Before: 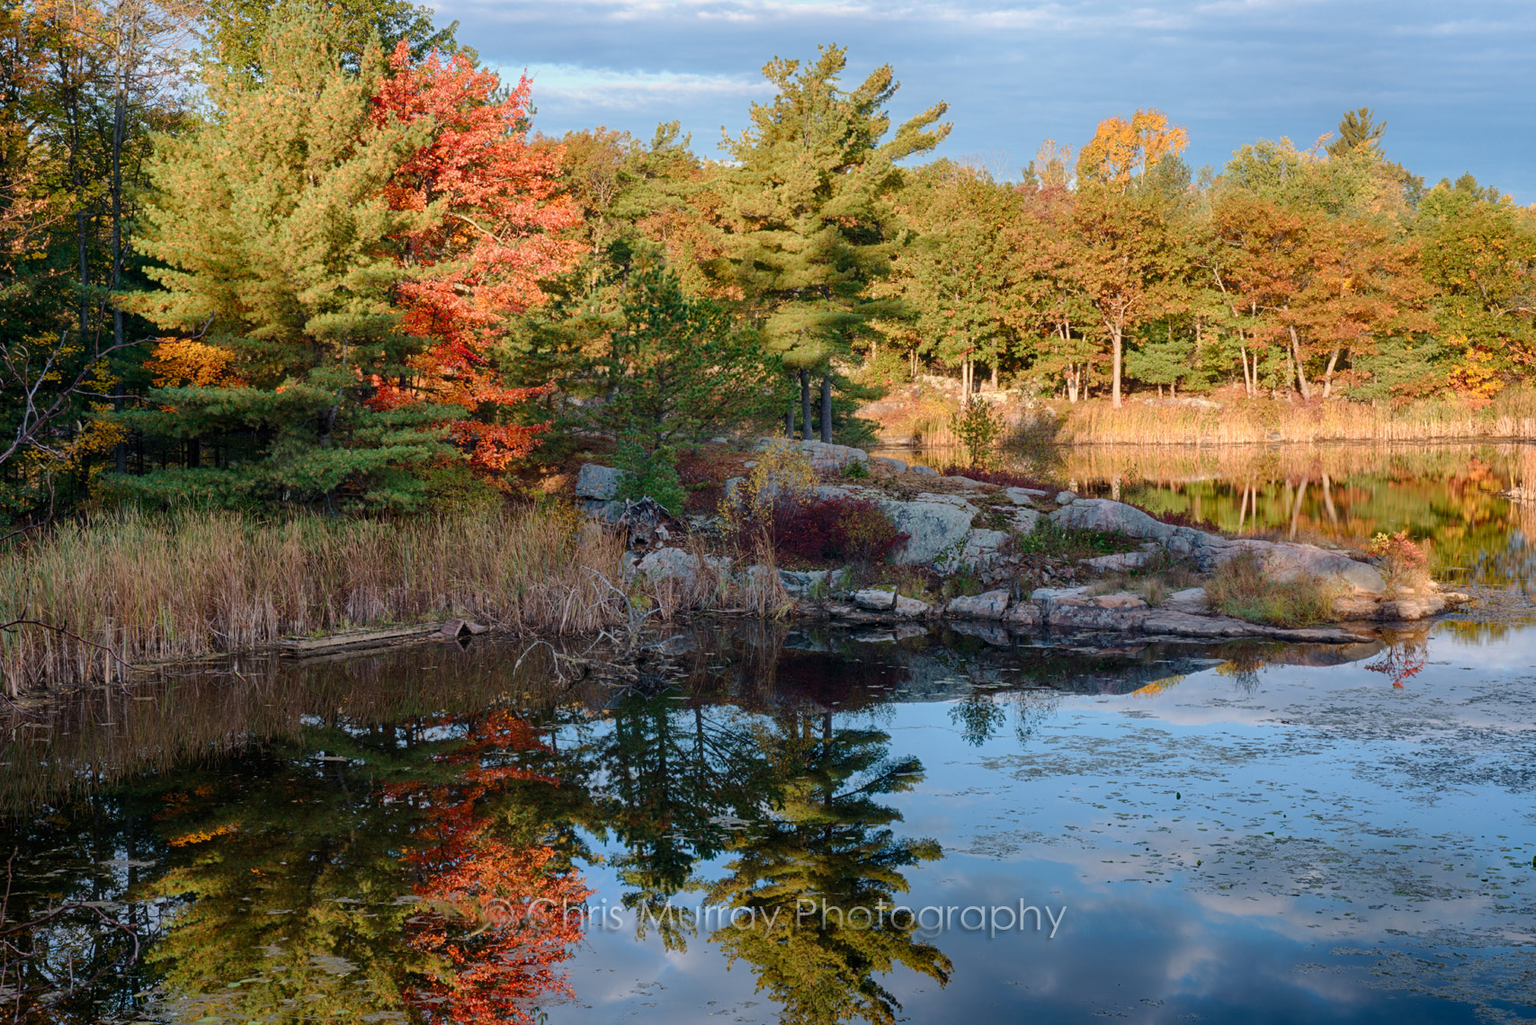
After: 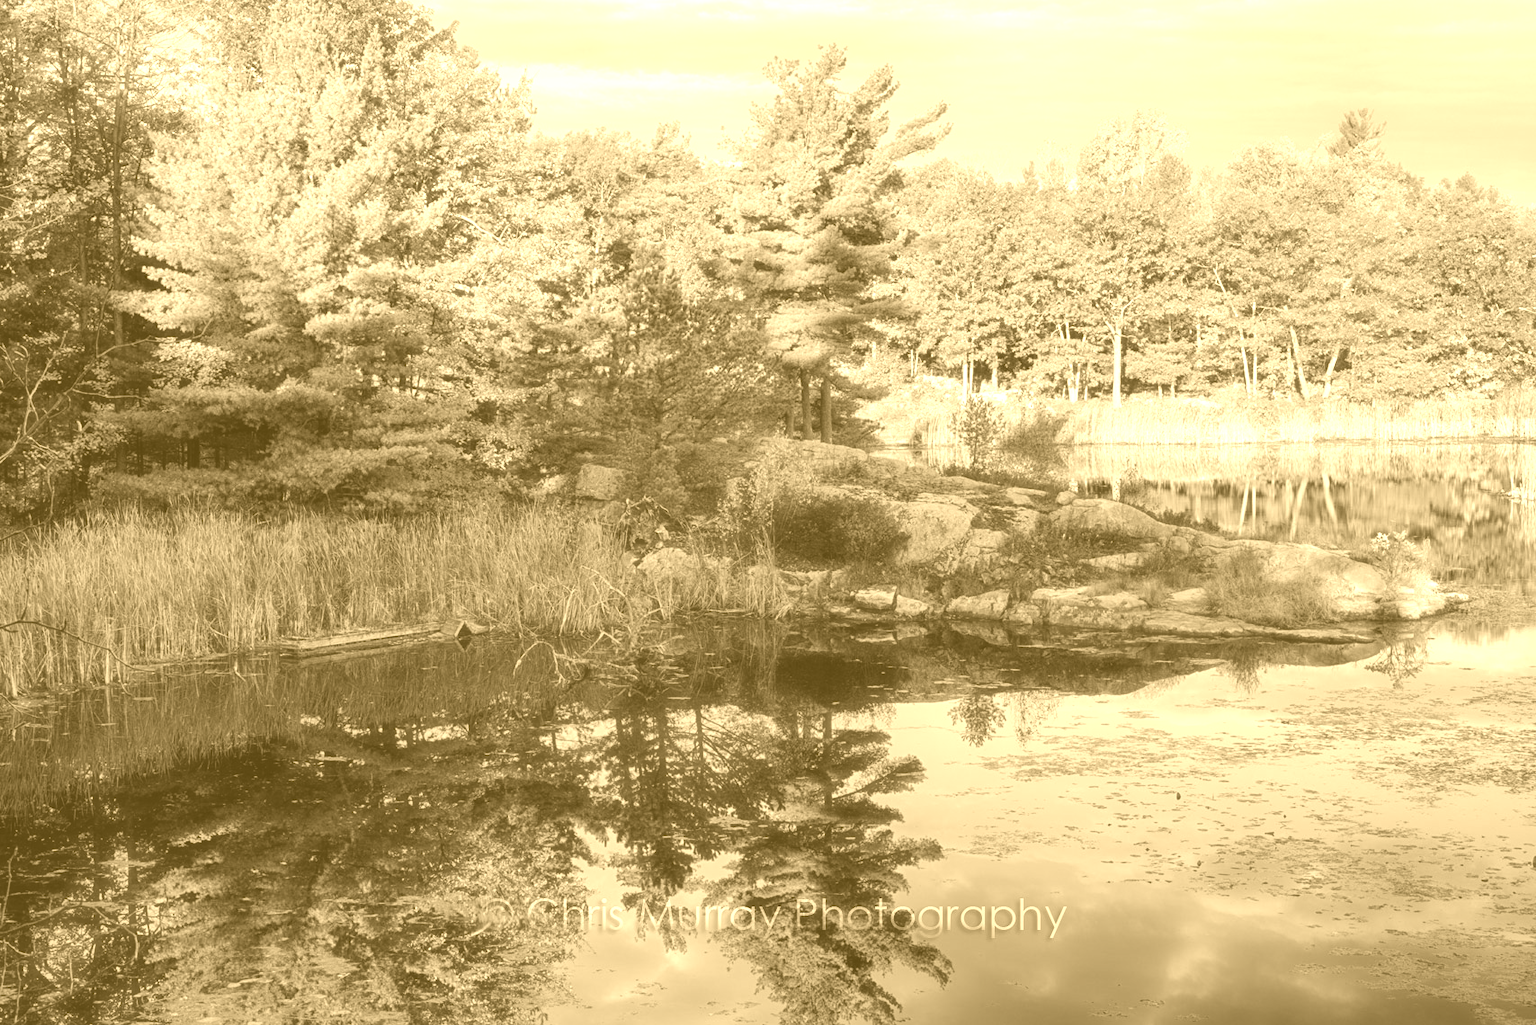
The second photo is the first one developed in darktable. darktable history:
colorize: hue 36°, source mix 100%
haze removal: strength -0.09, distance 0.358, compatibility mode true, adaptive false
